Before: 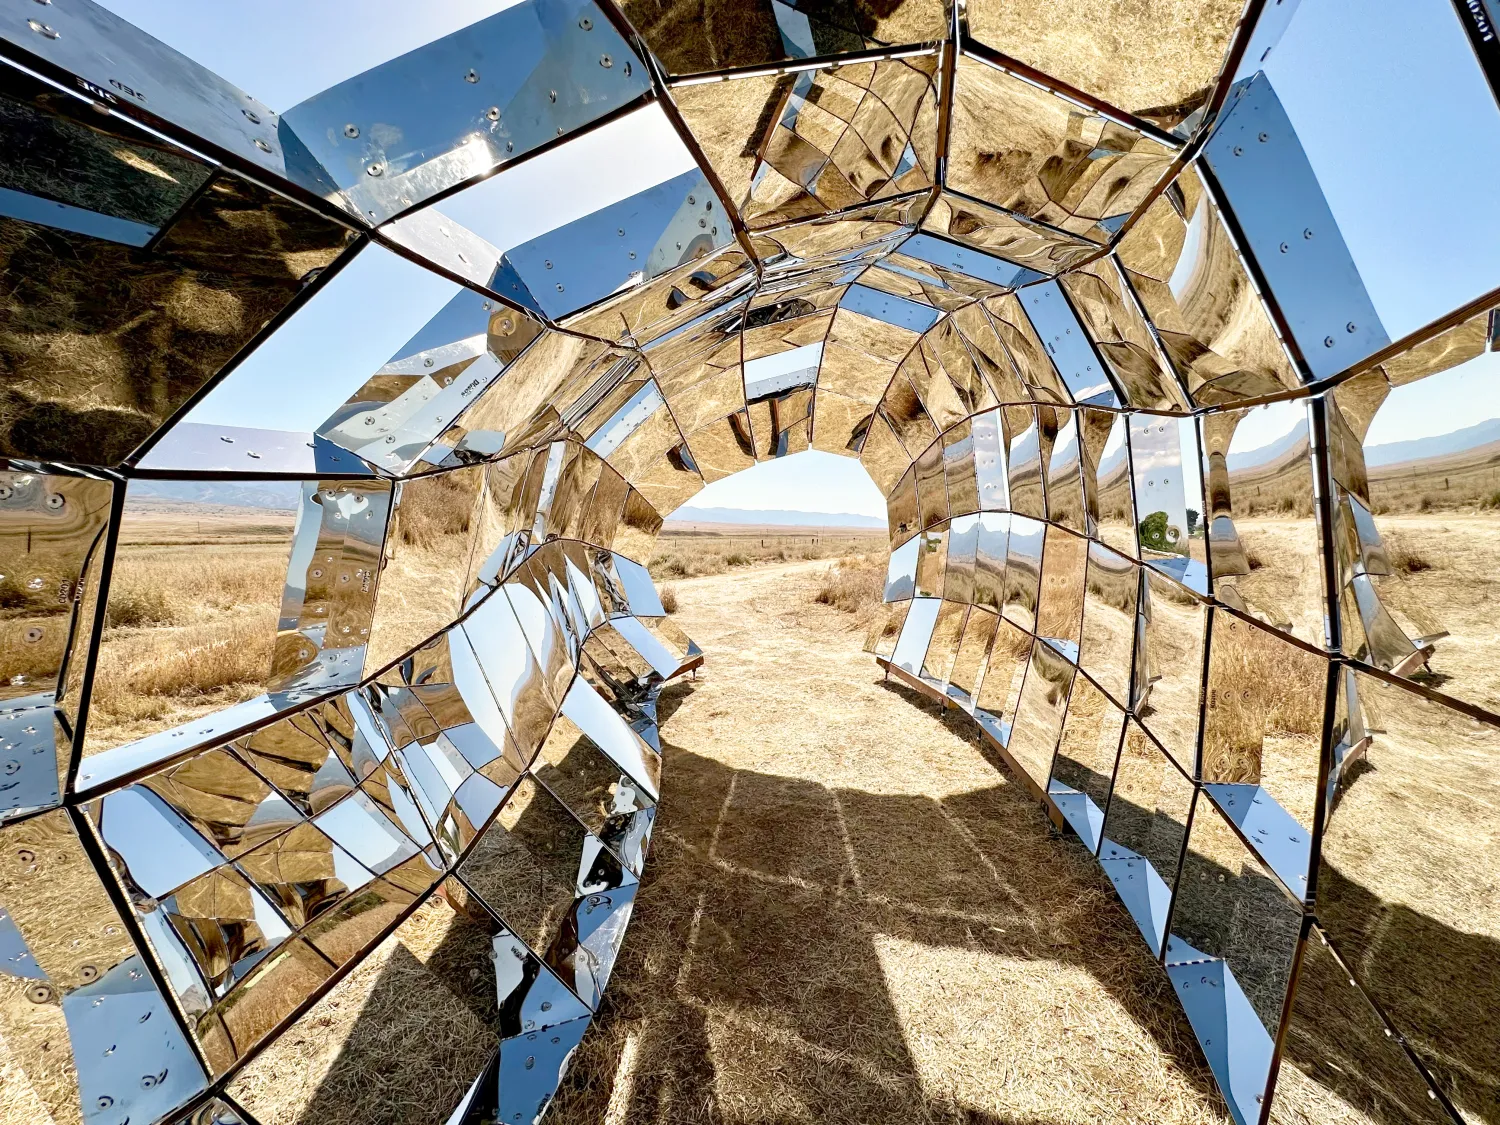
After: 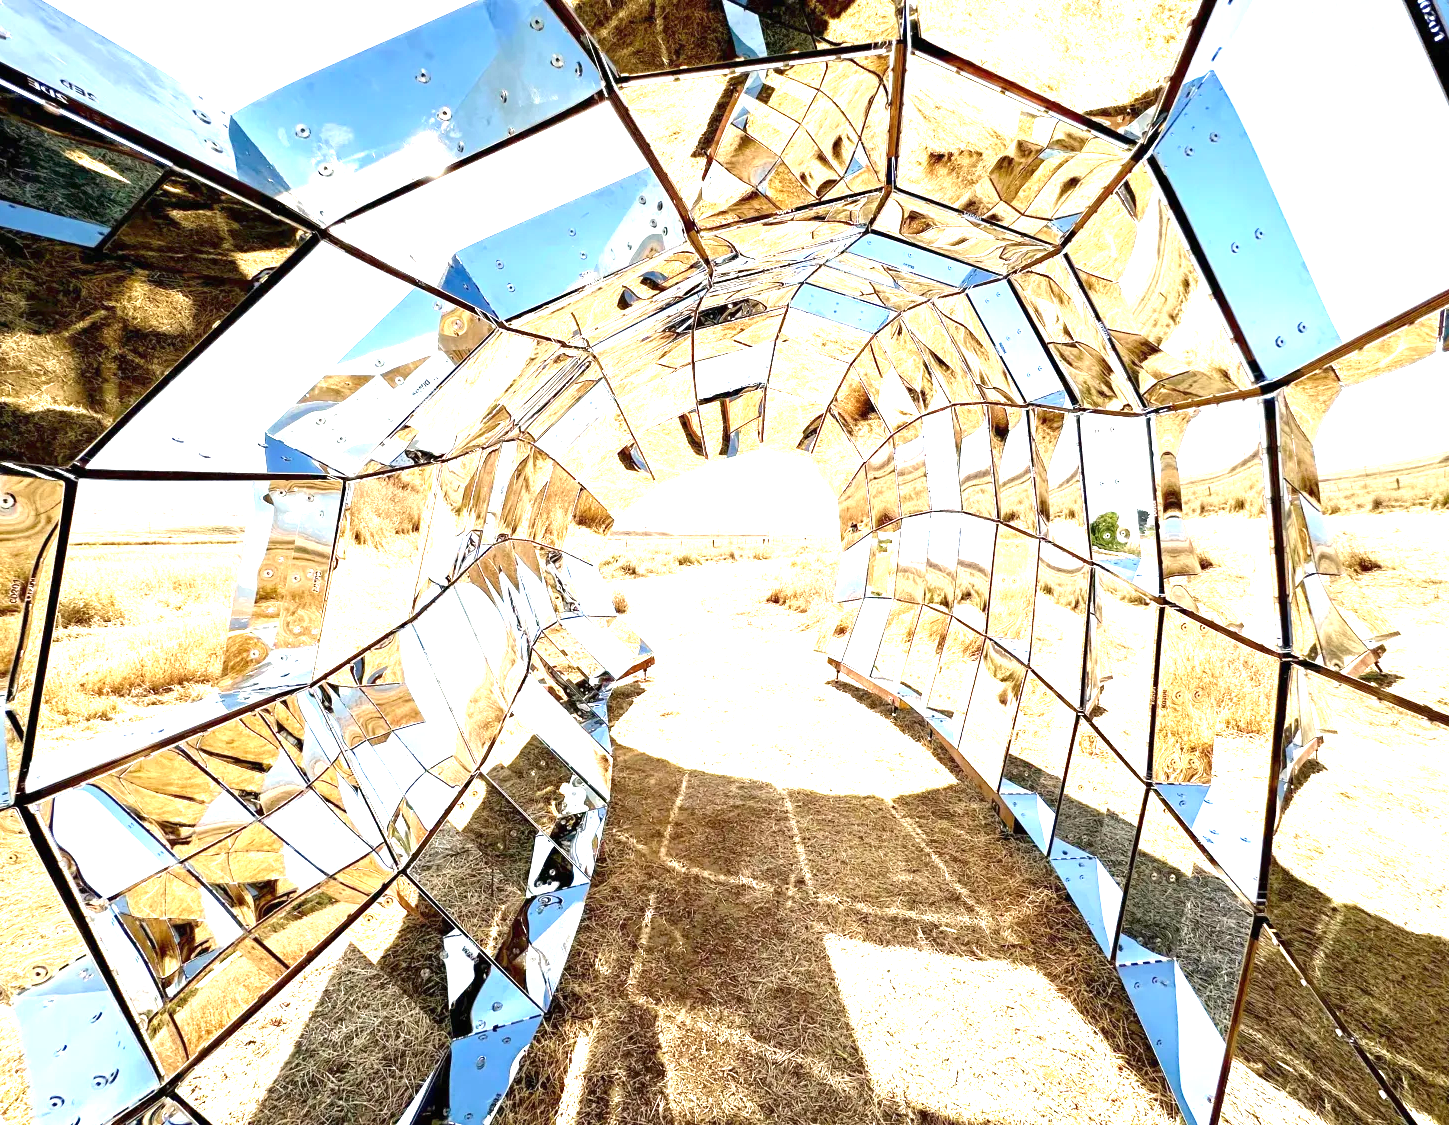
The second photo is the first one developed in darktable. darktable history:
crop and rotate: left 3.336%
exposure: black level correction 0, exposure 1.707 EV, compensate exposure bias true, compensate highlight preservation false
